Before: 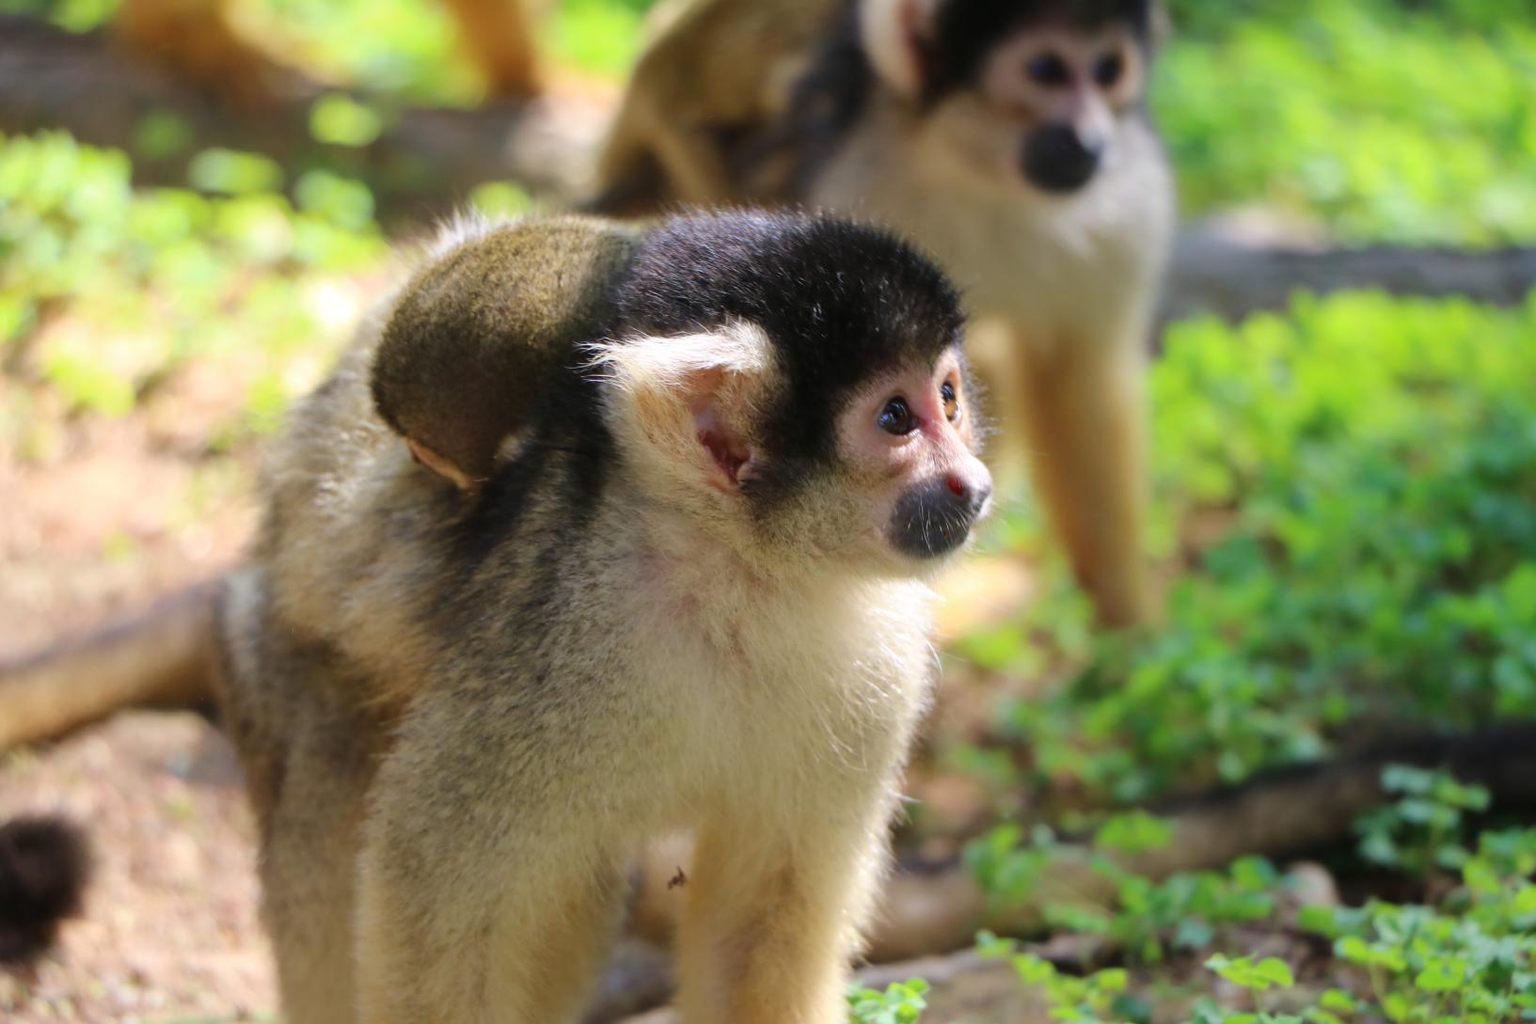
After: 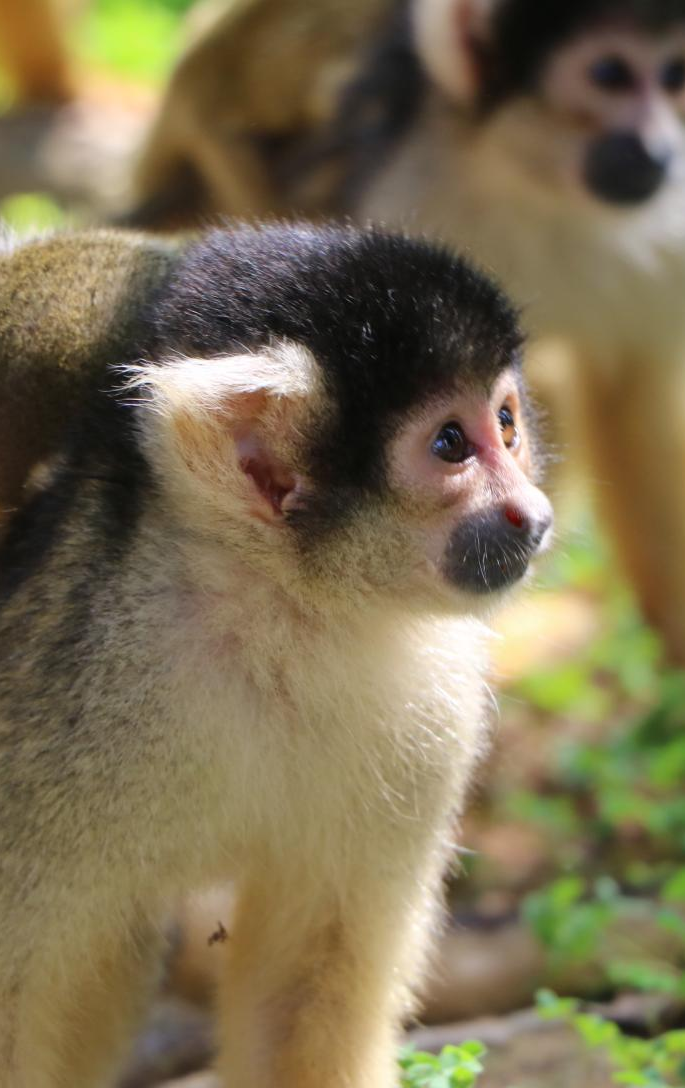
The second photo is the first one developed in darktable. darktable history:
crop: left 30.786%, right 27.253%
